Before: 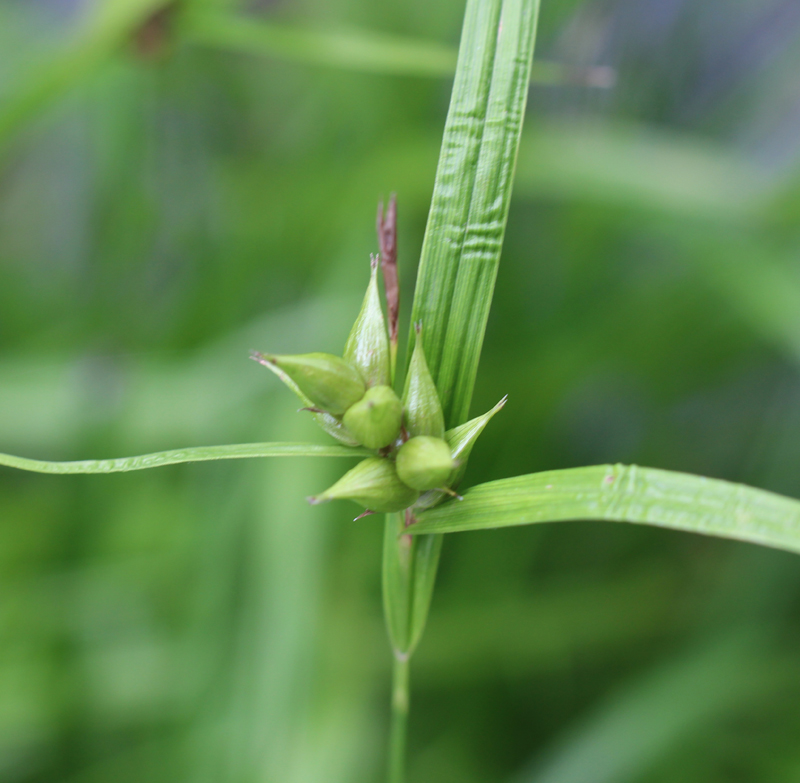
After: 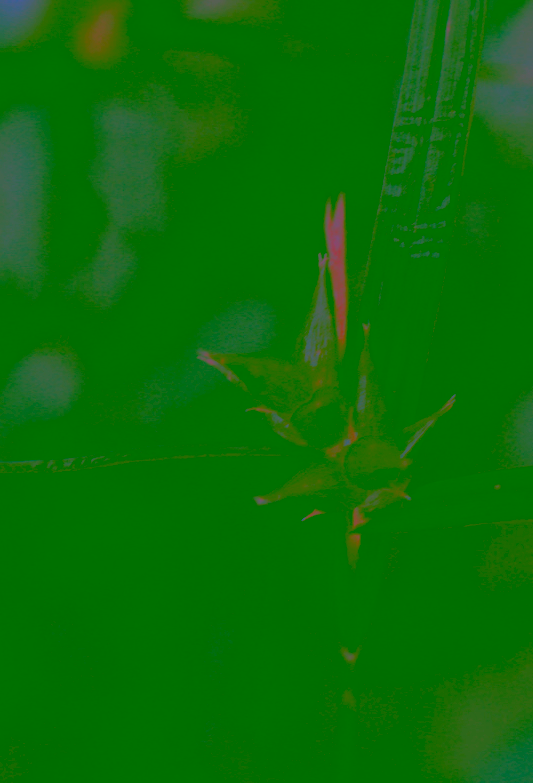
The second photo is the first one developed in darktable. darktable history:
contrast brightness saturation: contrast -0.99, brightness -0.17, saturation 0.75
crop and rotate: left 6.617%, right 26.717%
color correction: saturation 1.11
